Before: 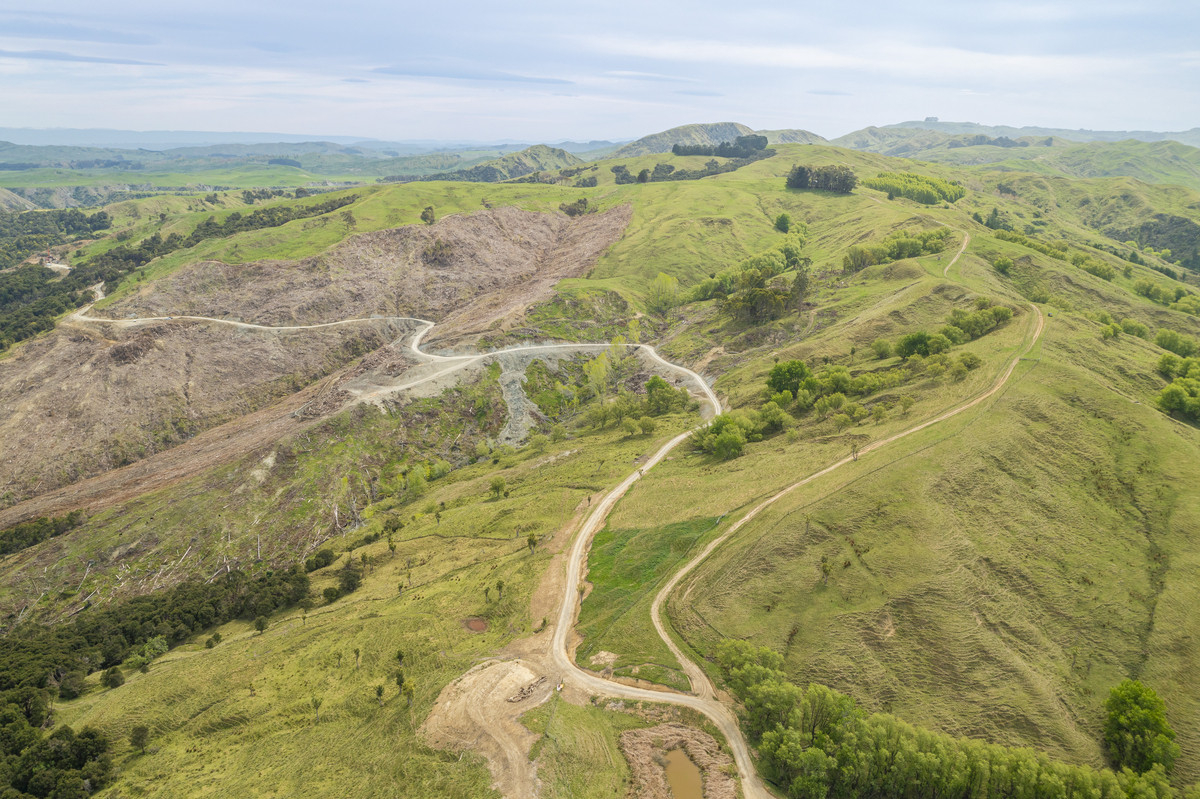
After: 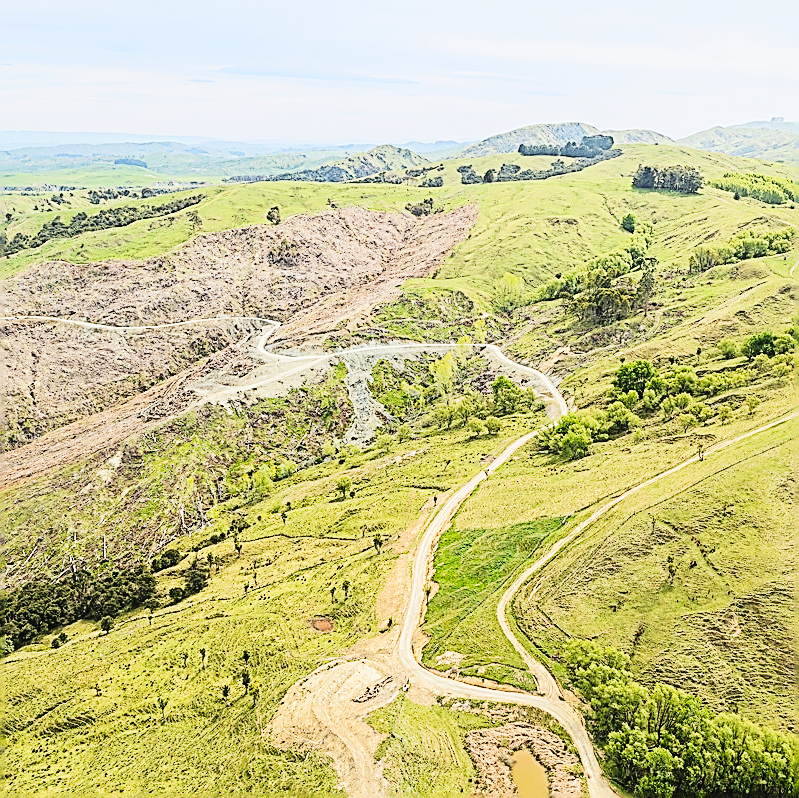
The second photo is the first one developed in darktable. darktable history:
sharpen: amount 1.998
crop and rotate: left 12.899%, right 20.513%
exposure: compensate highlight preservation false
base curve: curves: ch0 [(0, 0) (0.032, 0.025) (0.121, 0.166) (0.206, 0.329) (0.605, 0.79) (1, 1)], preserve colors none
tone curve: curves: ch0 [(0, 0.014) (0.17, 0.099) (0.392, 0.438) (0.725, 0.828) (0.872, 0.918) (1, 0.981)]; ch1 [(0, 0) (0.402, 0.36) (0.489, 0.491) (0.5, 0.503) (0.515, 0.52) (0.545, 0.574) (0.615, 0.662) (0.701, 0.725) (1, 1)]; ch2 [(0, 0) (0.42, 0.458) (0.485, 0.499) (0.503, 0.503) (0.531, 0.542) (0.561, 0.594) (0.644, 0.694) (0.717, 0.753) (1, 0.991)], color space Lab, linked channels, preserve colors none
